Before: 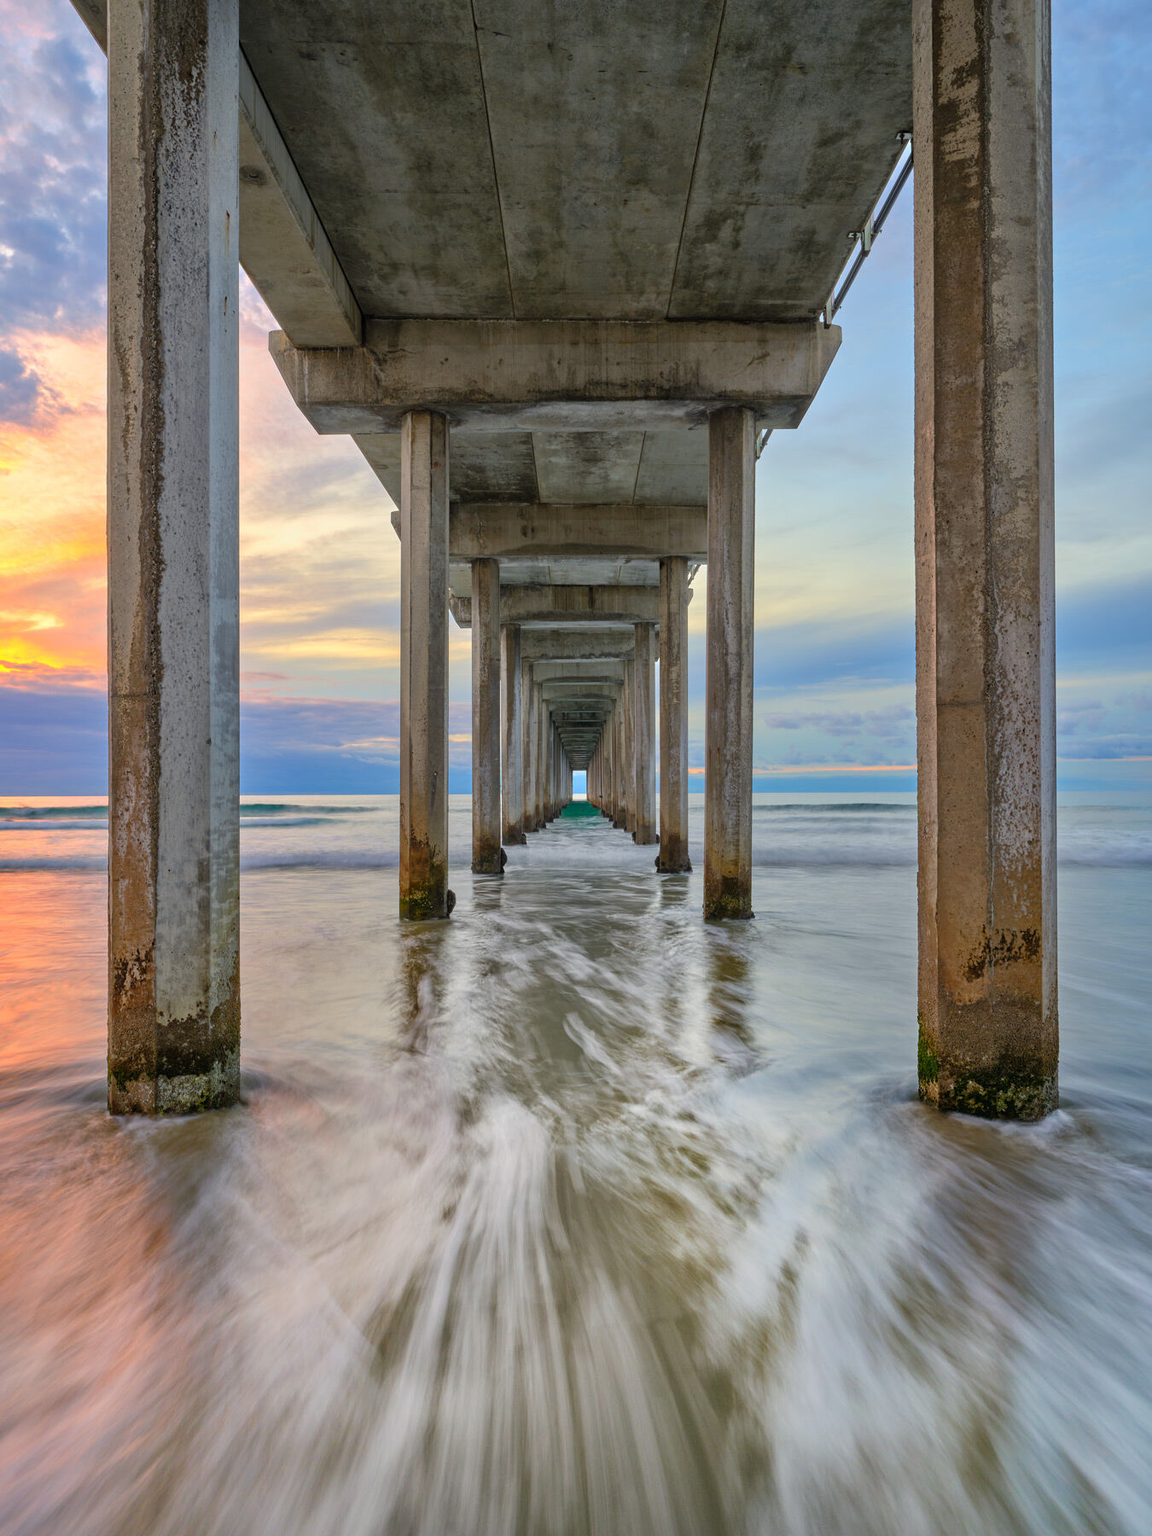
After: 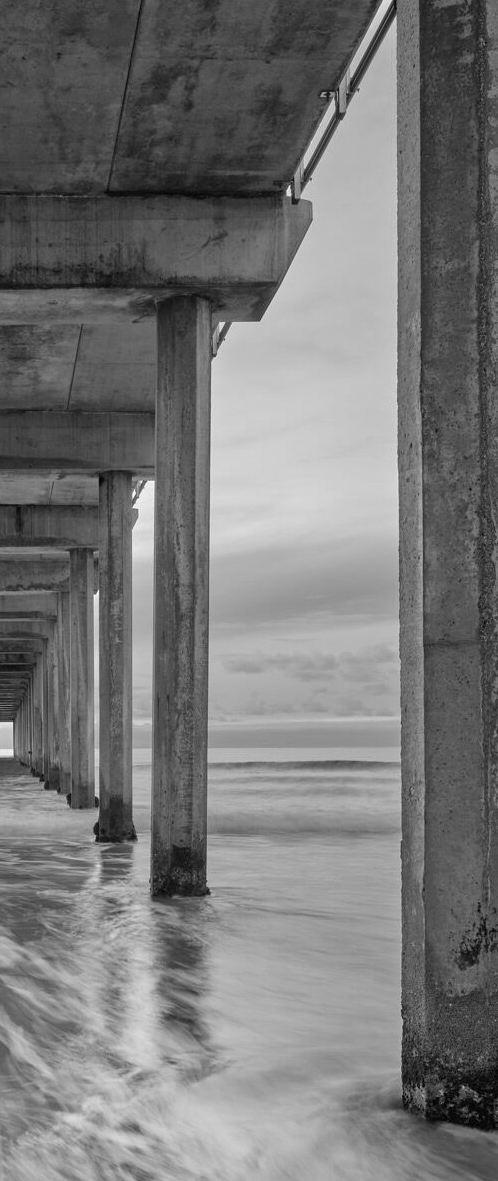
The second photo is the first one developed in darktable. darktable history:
crop and rotate: left 49.936%, top 10.094%, right 13.136%, bottom 24.256%
monochrome: on, module defaults
